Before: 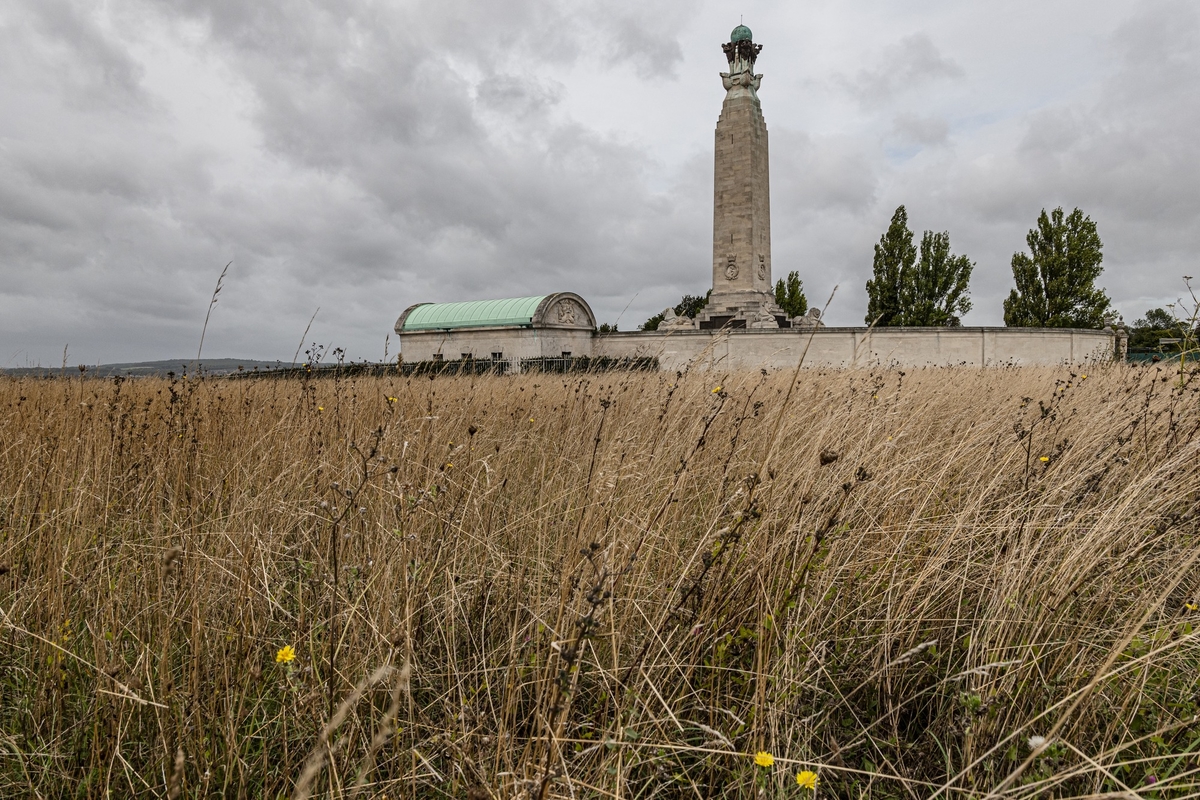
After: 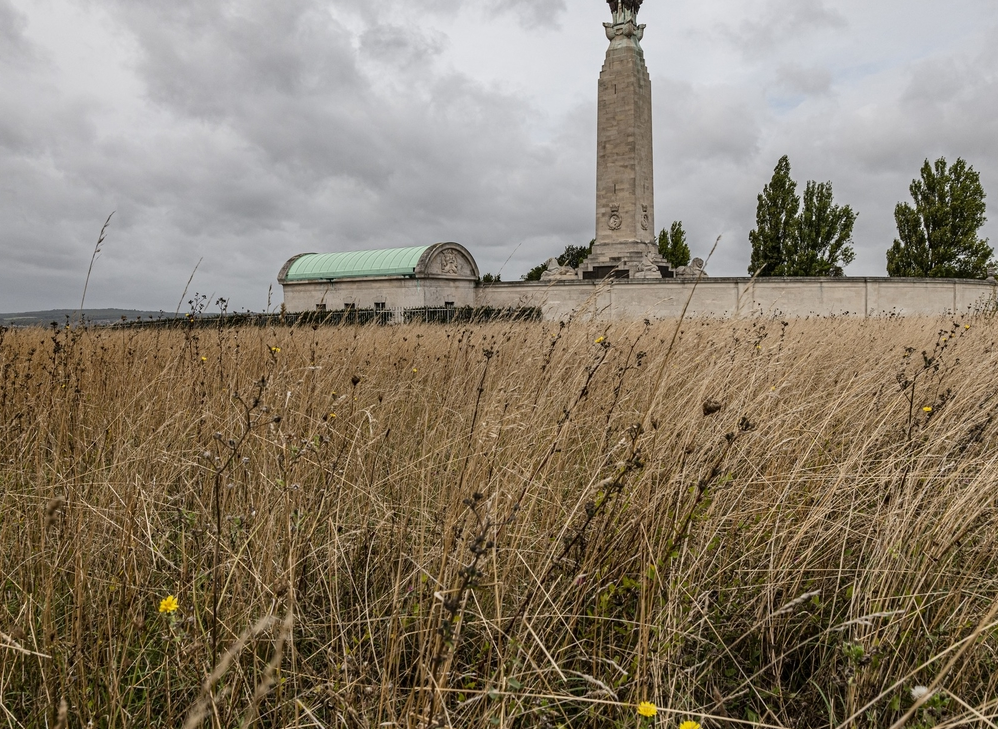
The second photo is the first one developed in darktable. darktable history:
crop: left 9.794%, top 6.279%, right 7.004%, bottom 2.585%
